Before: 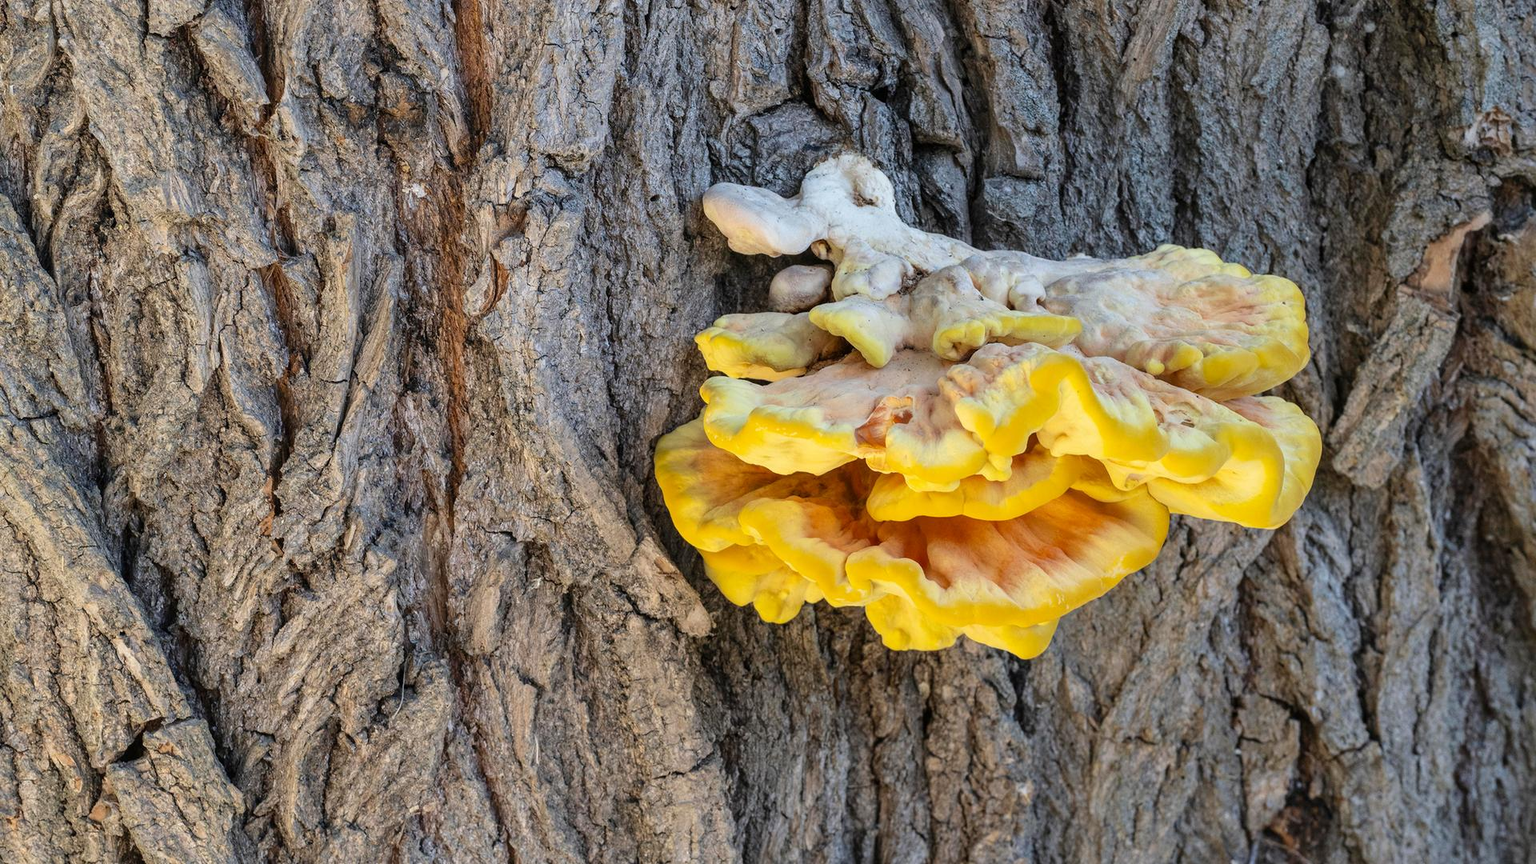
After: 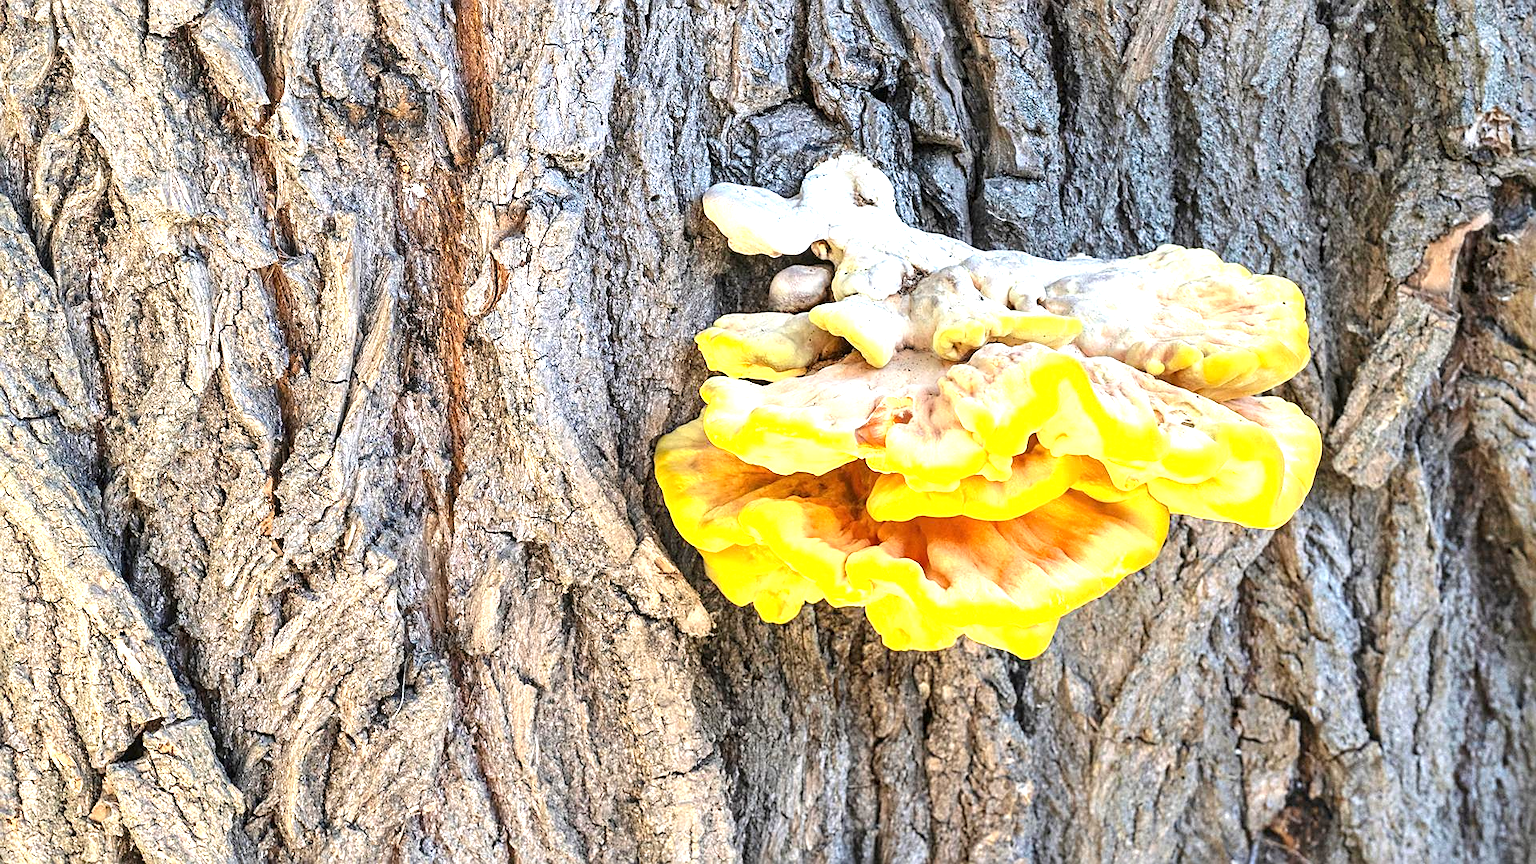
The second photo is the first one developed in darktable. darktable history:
exposure: black level correction 0, exposure 1.296 EV, compensate highlight preservation false
sharpen: on, module defaults
